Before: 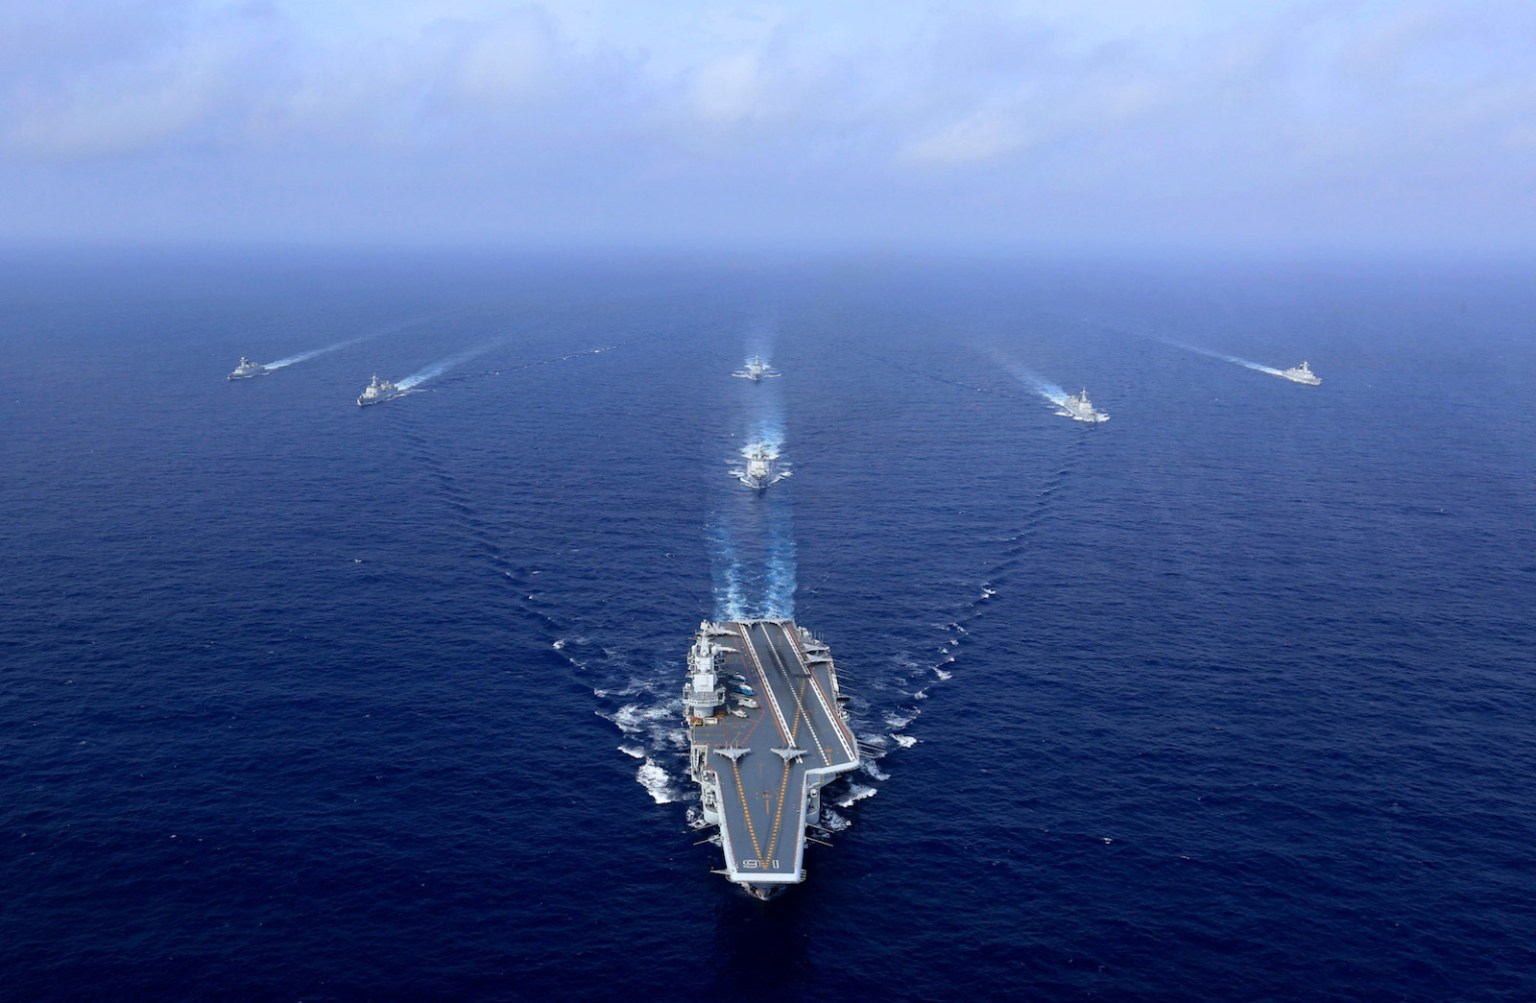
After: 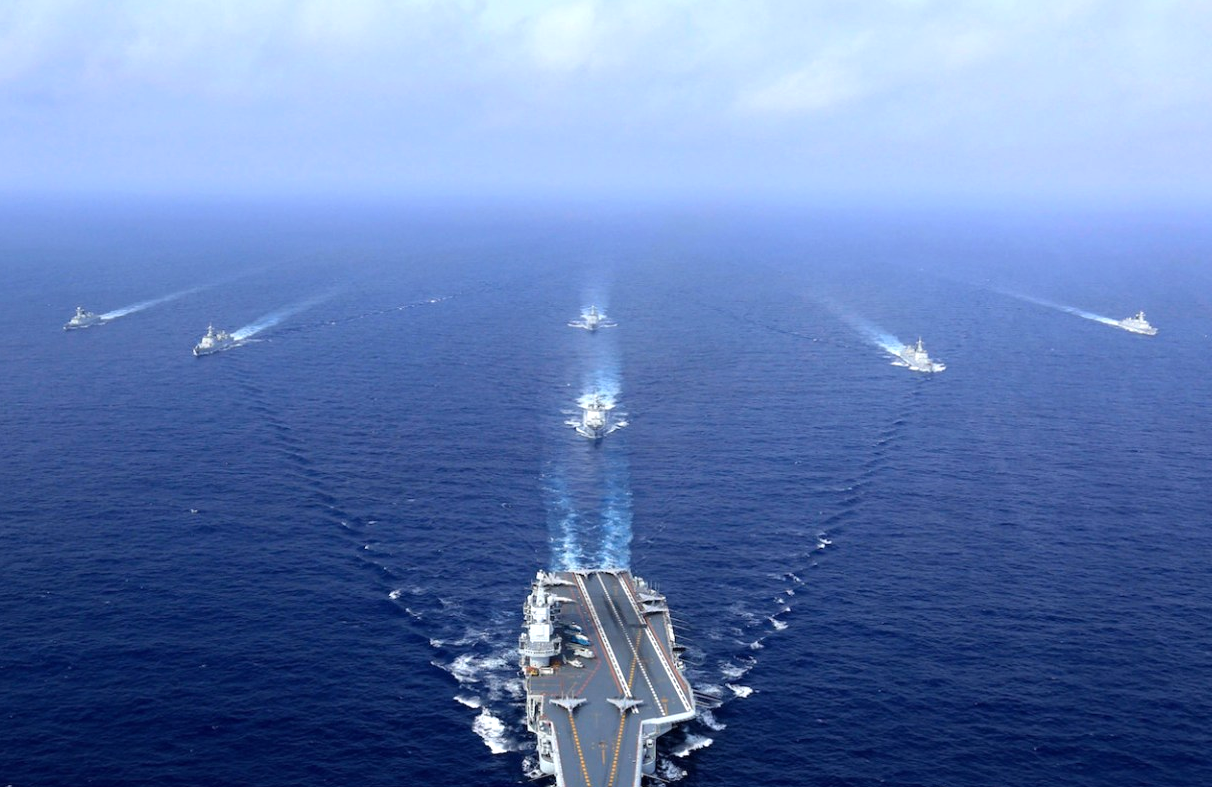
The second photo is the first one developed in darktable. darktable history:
crop and rotate: left 10.739%, top 4.991%, right 10.309%, bottom 16.518%
tone equalizer: -8 EV -0.45 EV, -7 EV -0.397 EV, -6 EV -0.35 EV, -5 EV -0.221 EV, -3 EV 0.236 EV, -2 EV 0.357 EV, -1 EV 0.415 EV, +0 EV 0.438 EV
